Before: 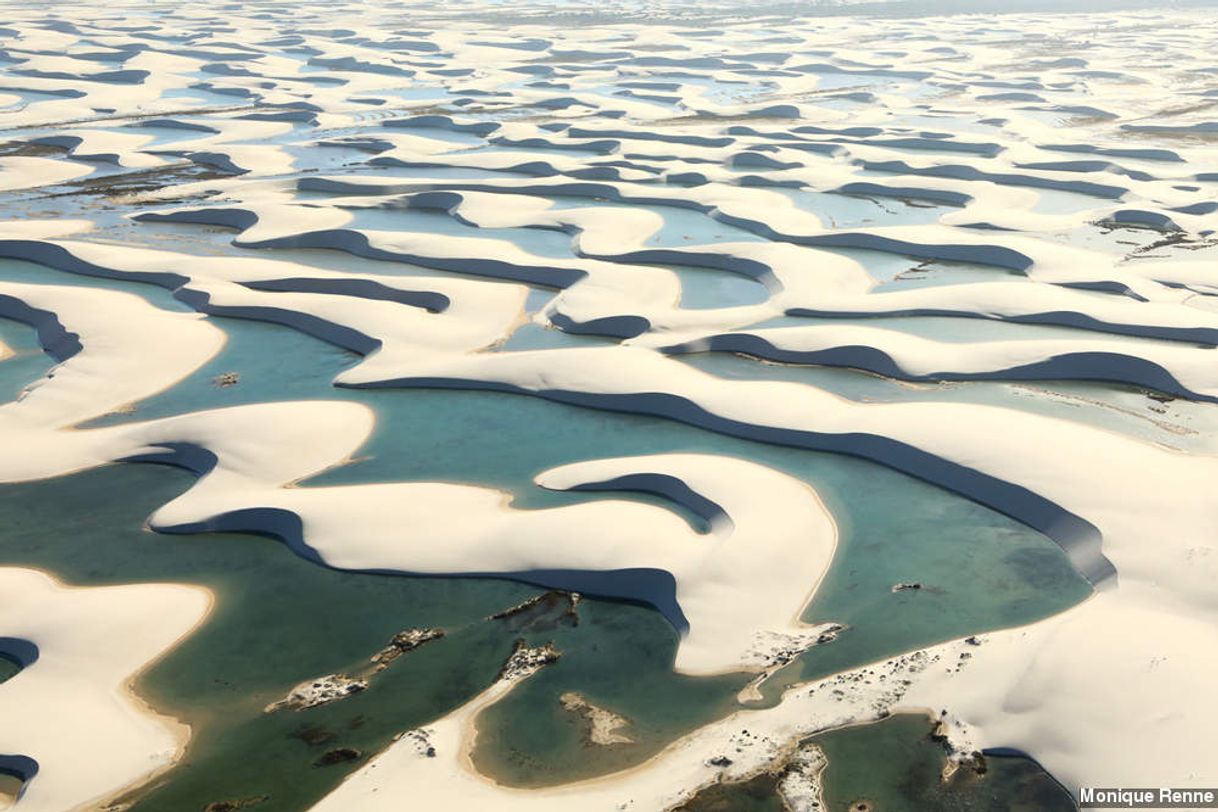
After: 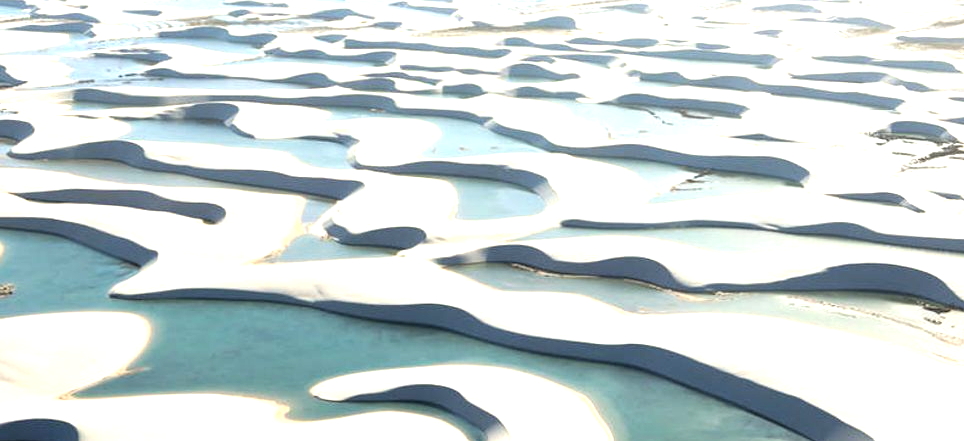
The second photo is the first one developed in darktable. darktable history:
crop: left 18.418%, top 11.078%, right 2.428%, bottom 33.569%
tone equalizer: -8 EV -0.739 EV, -7 EV -0.737 EV, -6 EV -0.587 EV, -5 EV -0.407 EV, -3 EV 0.368 EV, -2 EV 0.6 EV, -1 EV 0.699 EV, +0 EV 0.739 EV
